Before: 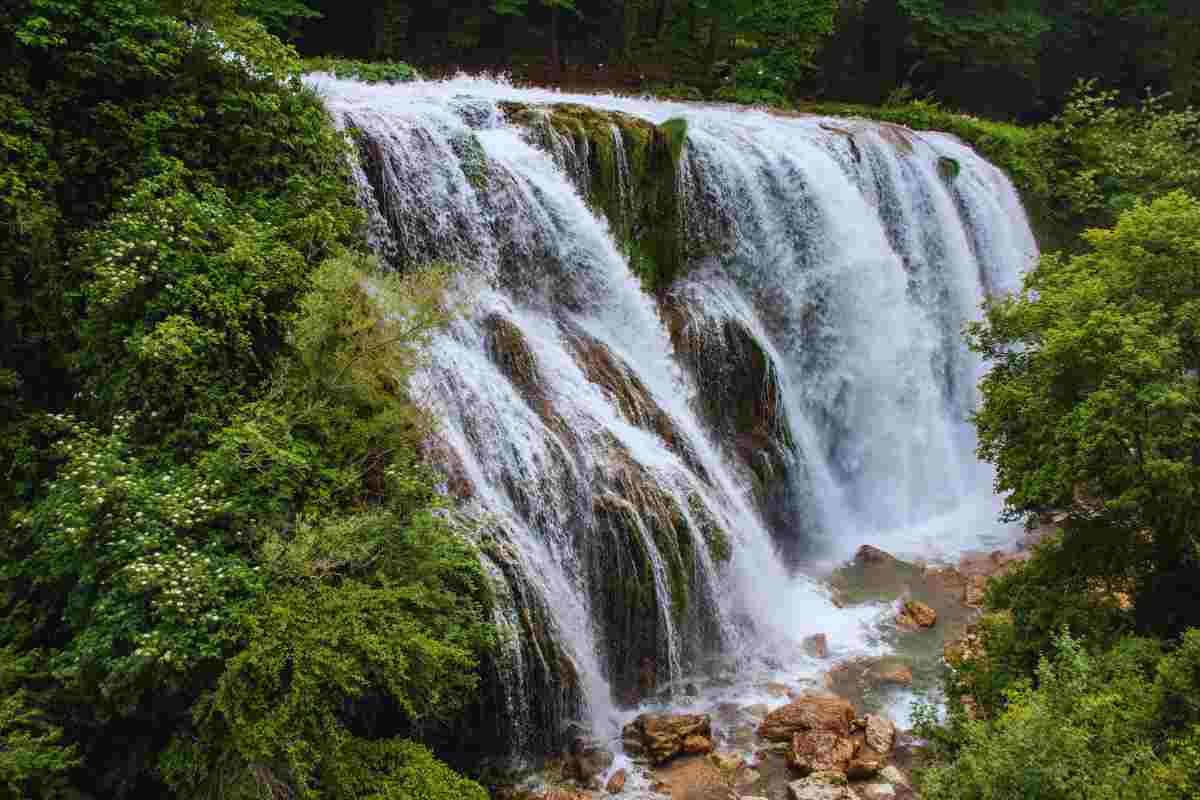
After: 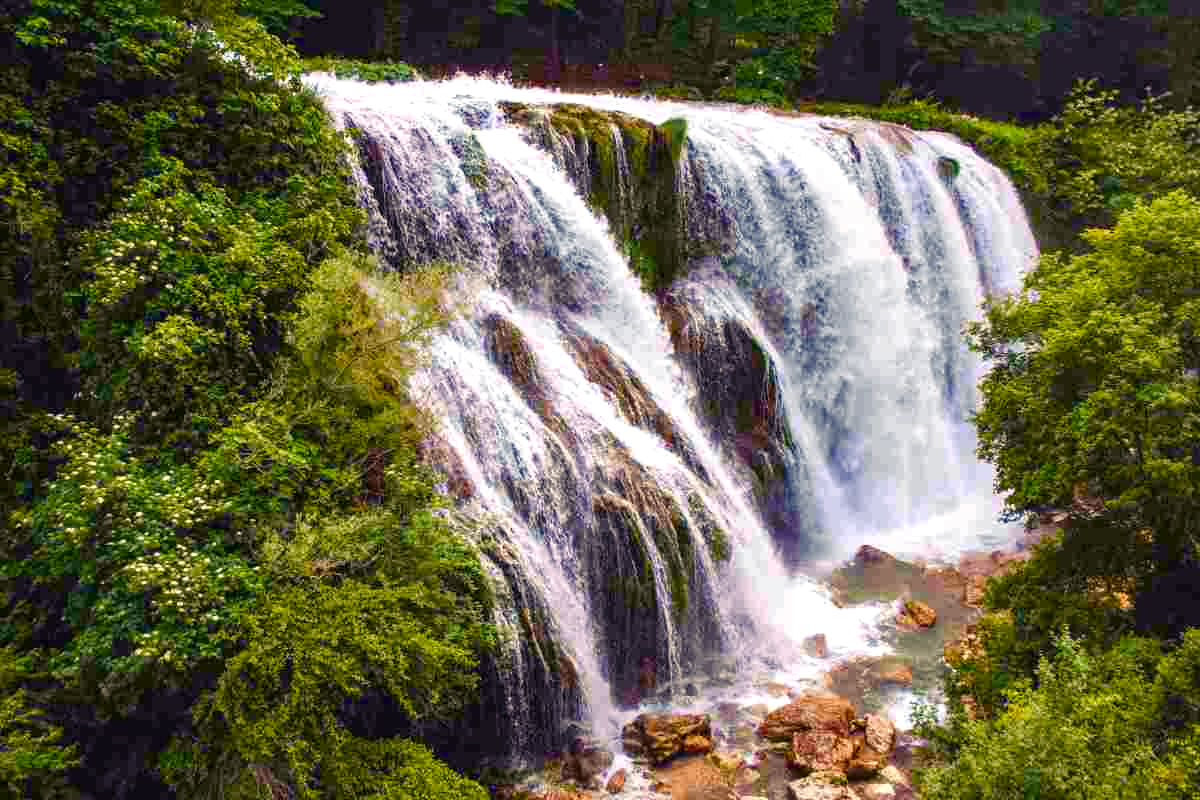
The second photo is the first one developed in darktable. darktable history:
exposure: exposure 0.585 EV, compensate highlight preservation false
color balance rgb: shadows lift › luminance -21.636%, shadows lift › chroma 9.285%, shadows lift › hue 284.07°, highlights gain › chroma 3.676%, highlights gain › hue 58.8°, perceptual saturation grading › global saturation 20%, perceptual saturation grading › highlights -25.73%, perceptual saturation grading › shadows 24.609%, global vibrance 20%
